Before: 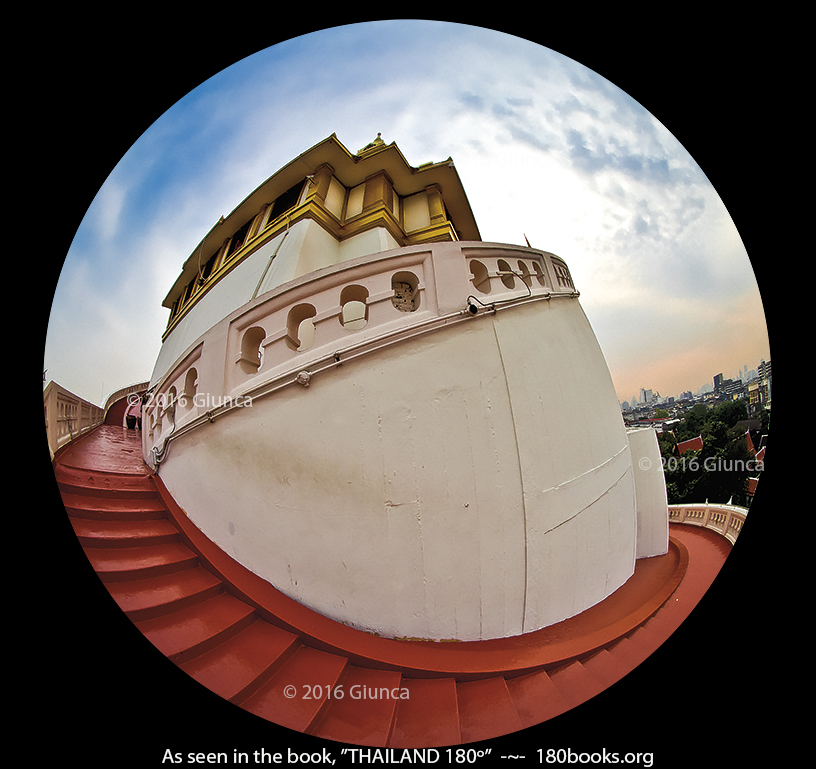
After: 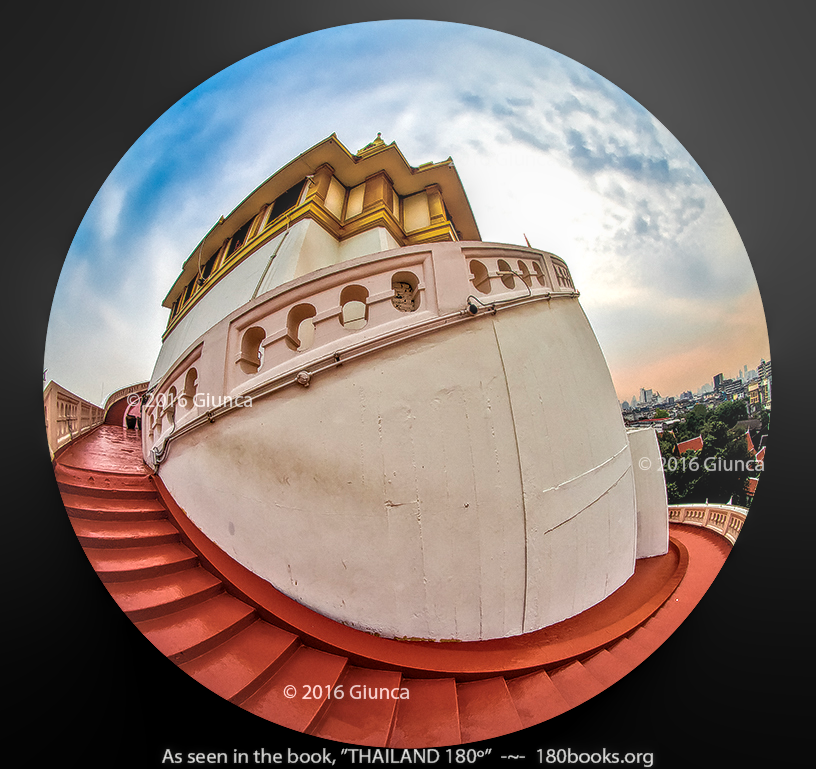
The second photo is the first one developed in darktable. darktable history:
bloom: size 40%
local contrast: highlights 0%, shadows 0%, detail 182%
